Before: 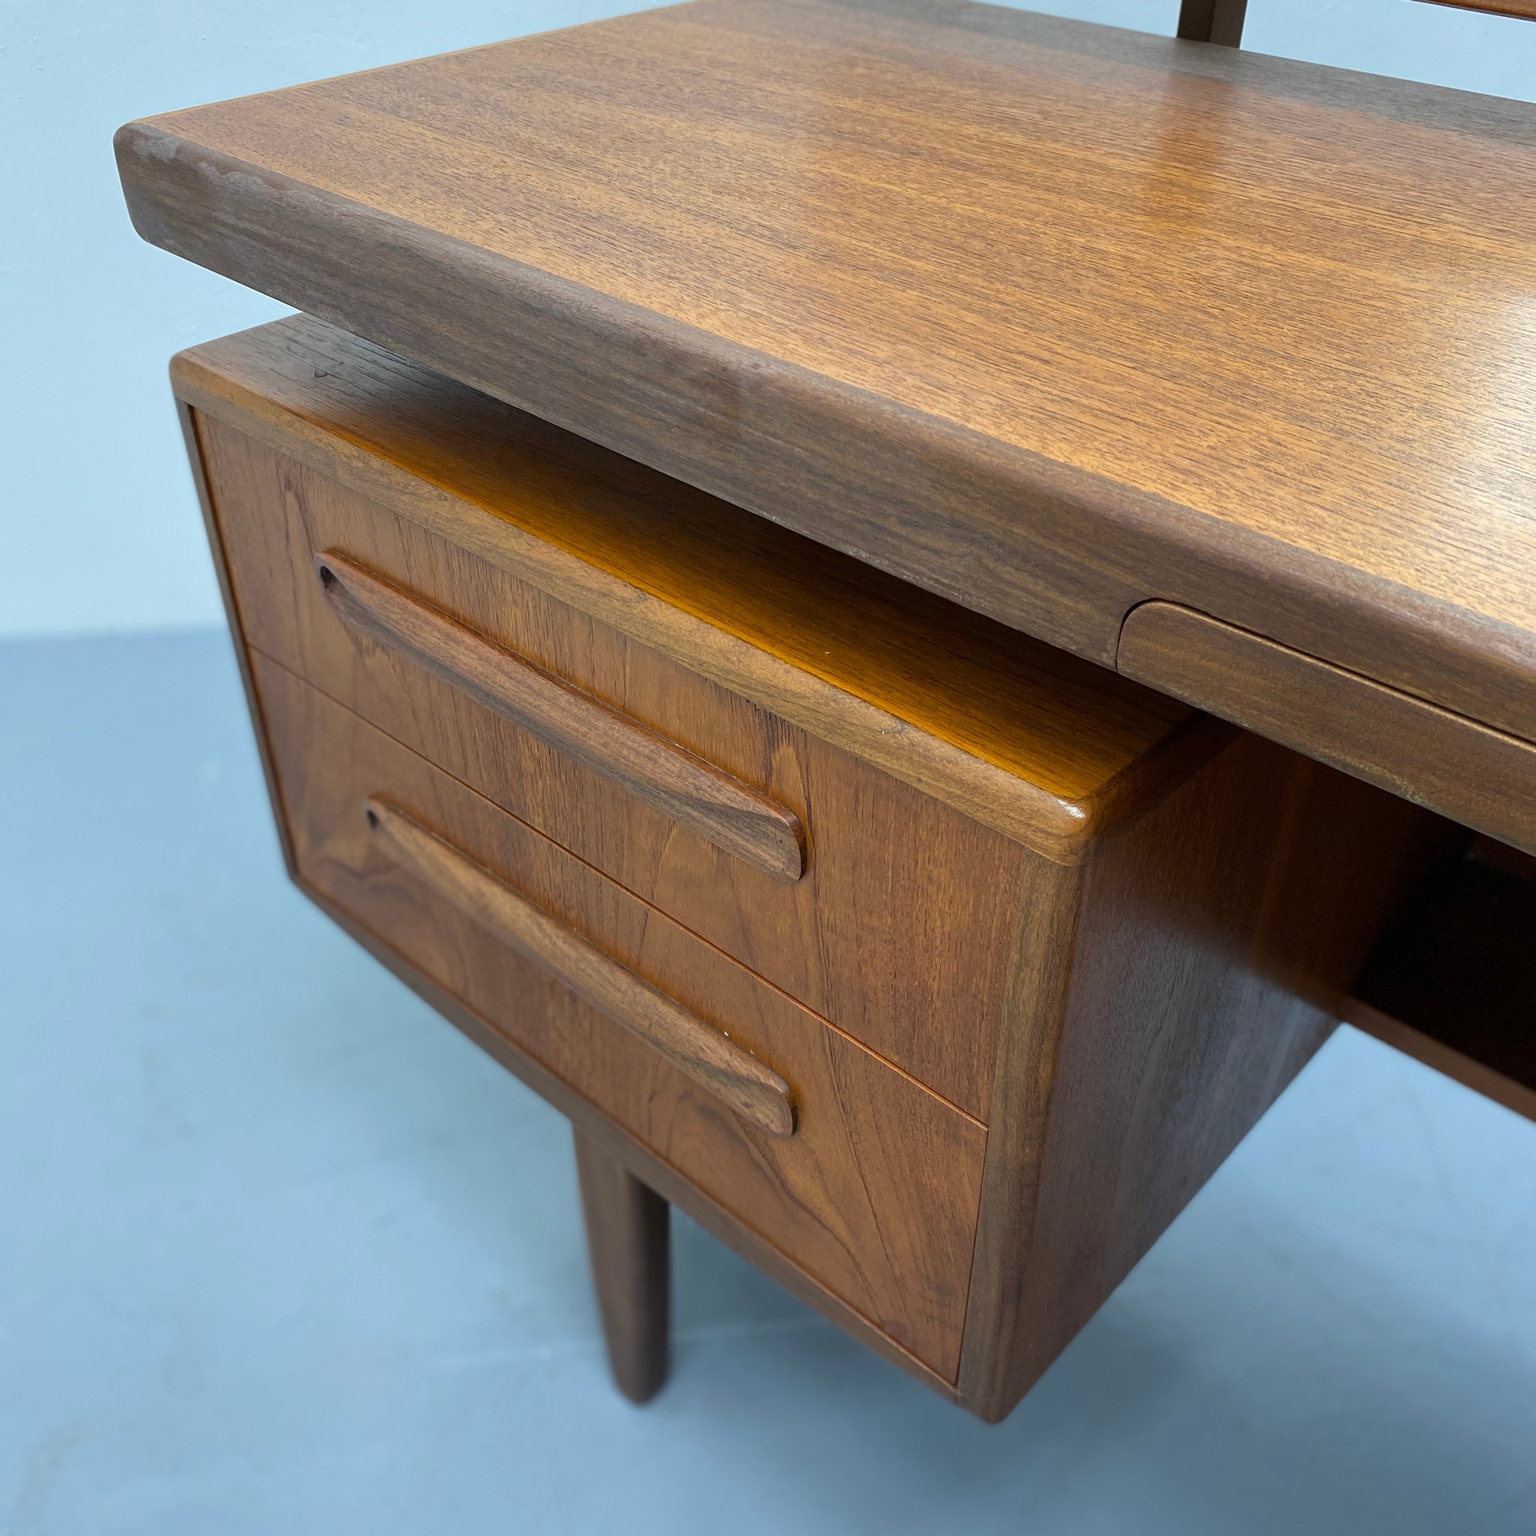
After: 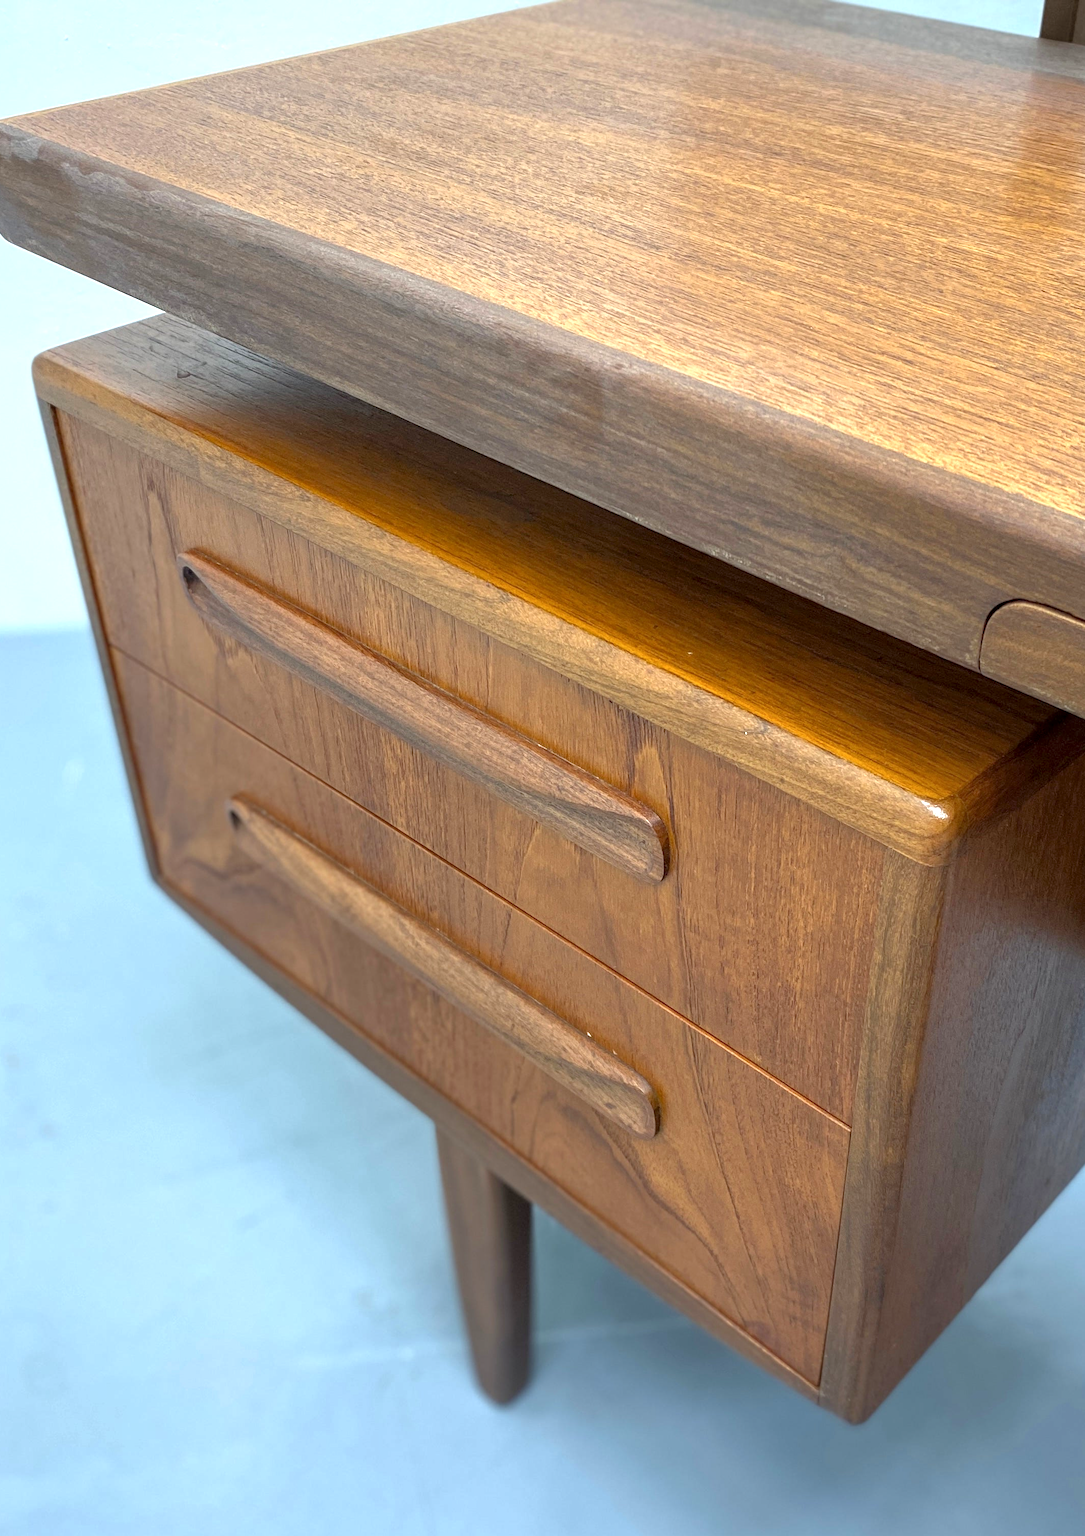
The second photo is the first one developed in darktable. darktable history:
exposure: black level correction 0, exposure 1 EV, compensate exposure bias true, compensate highlight preservation false
local contrast: on, module defaults
crop and rotate: left 8.962%, right 20.371%
tone equalizer: -8 EV 0.251 EV, -7 EV 0.436 EV, -6 EV 0.414 EV, -5 EV 0.268 EV, -3 EV -0.273 EV, -2 EV -0.398 EV, -1 EV -0.417 EV, +0 EV -0.272 EV, edges refinement/feathering 500, mask exposure compensation -1.57 EV, preserve details no
